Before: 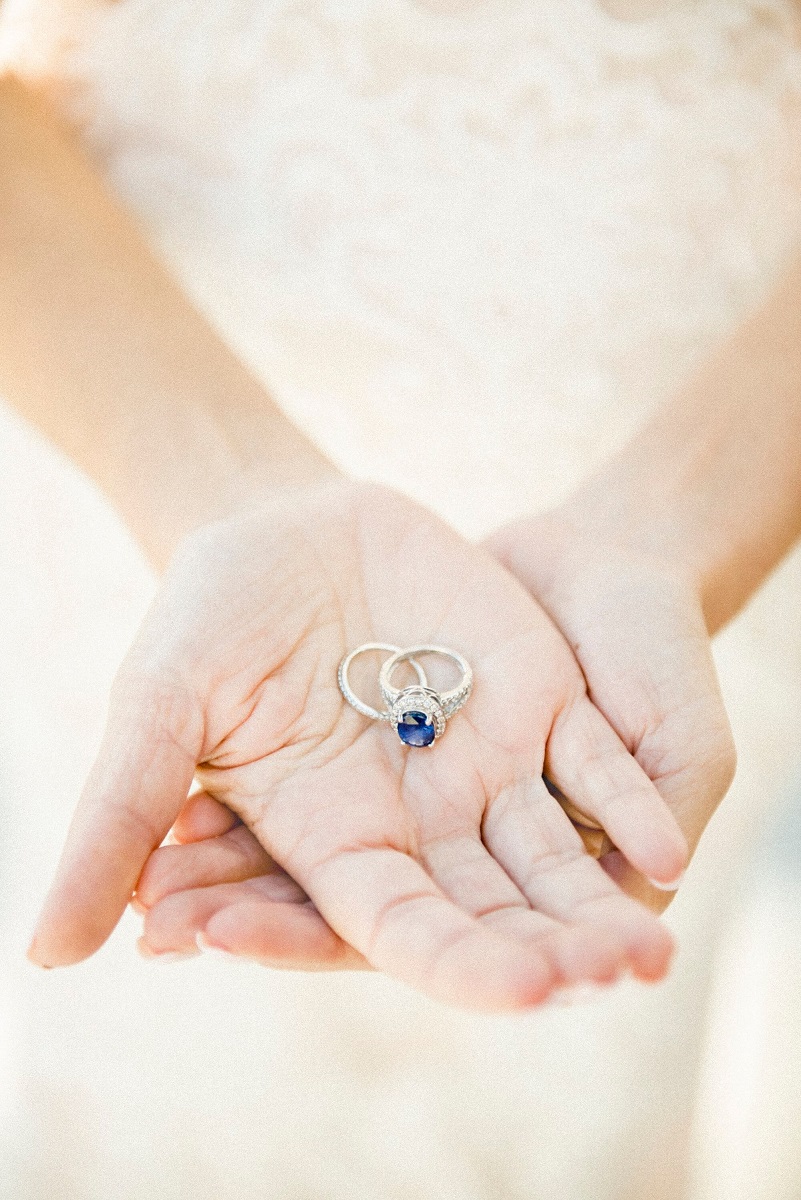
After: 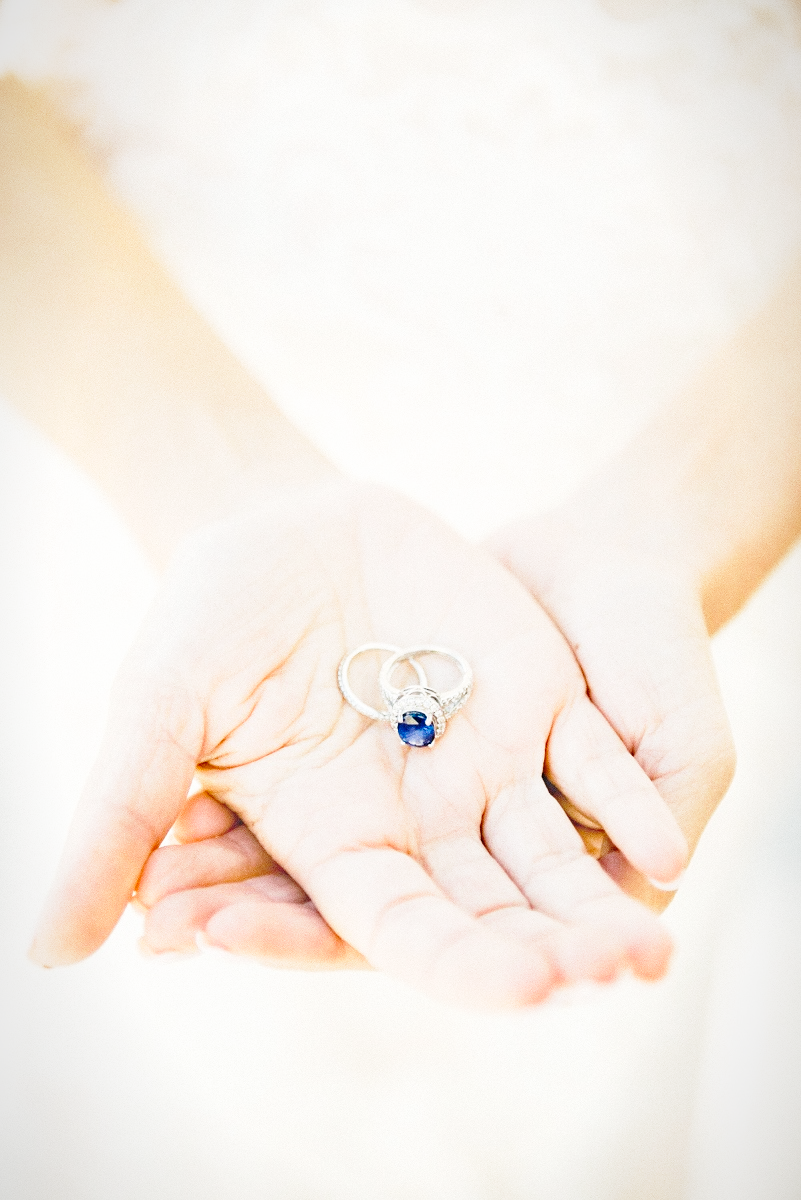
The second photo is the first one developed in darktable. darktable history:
vignetting: fall-off start 97%, fall-off radius 100%, width/height ratio 0.609, unbound false
base curve: curves: ch0 [(0, 0) (0.028, 0.03) (0.121, 0.232) (0.46, 0.748) (0.859, 0.968) (1, 1)], preserve colors none
